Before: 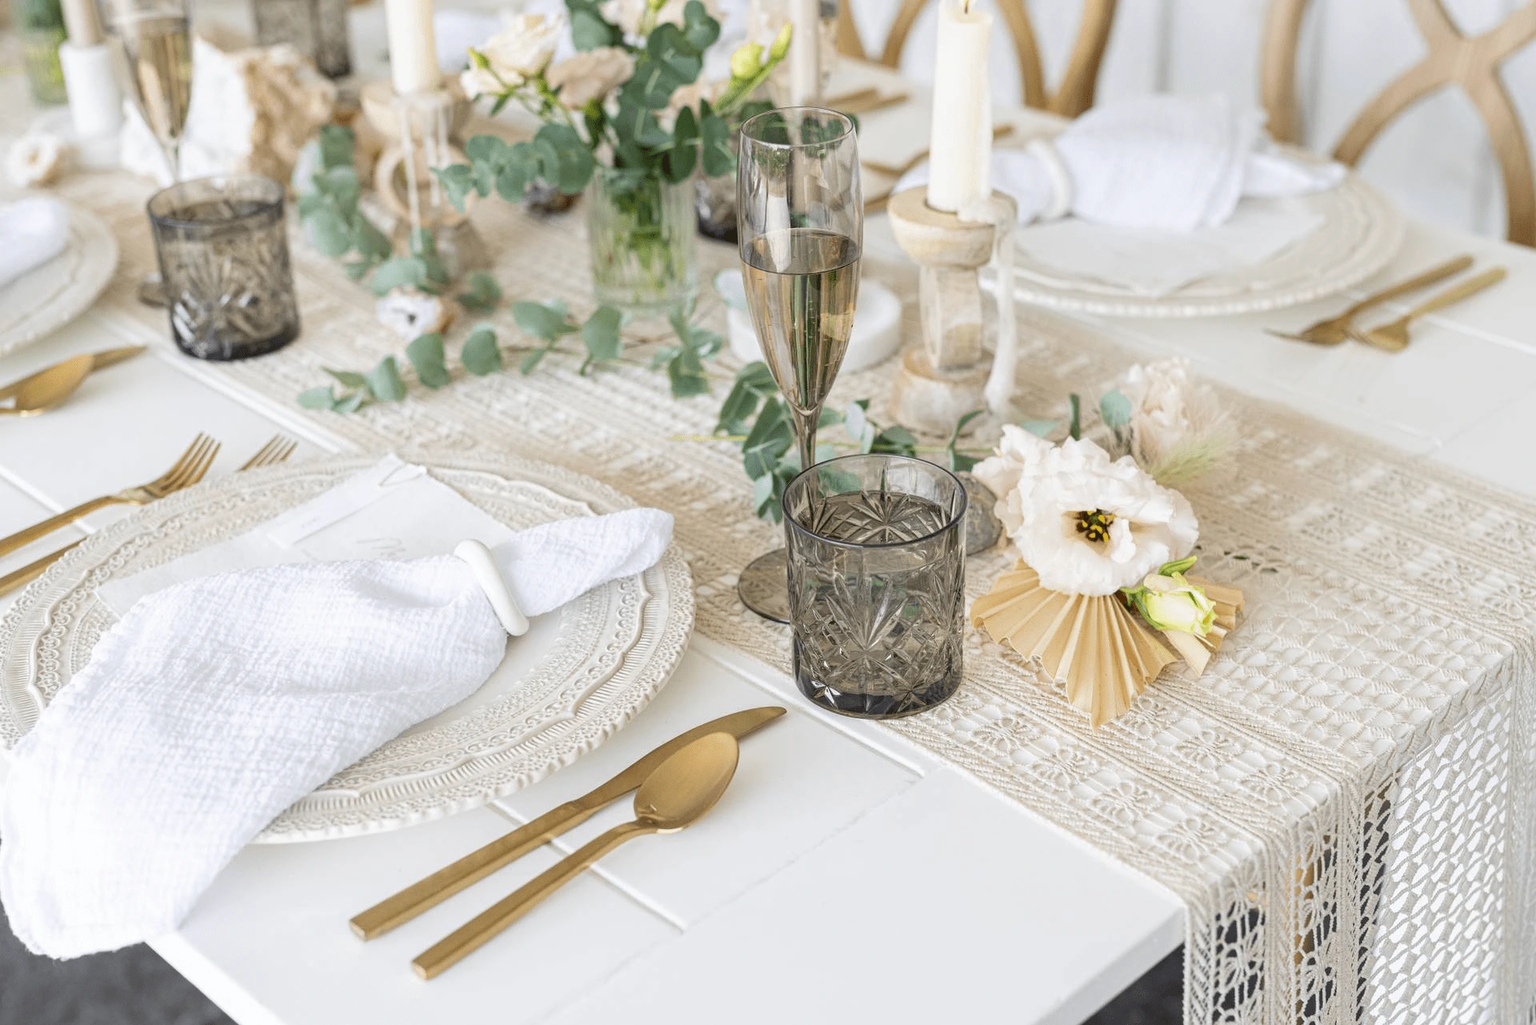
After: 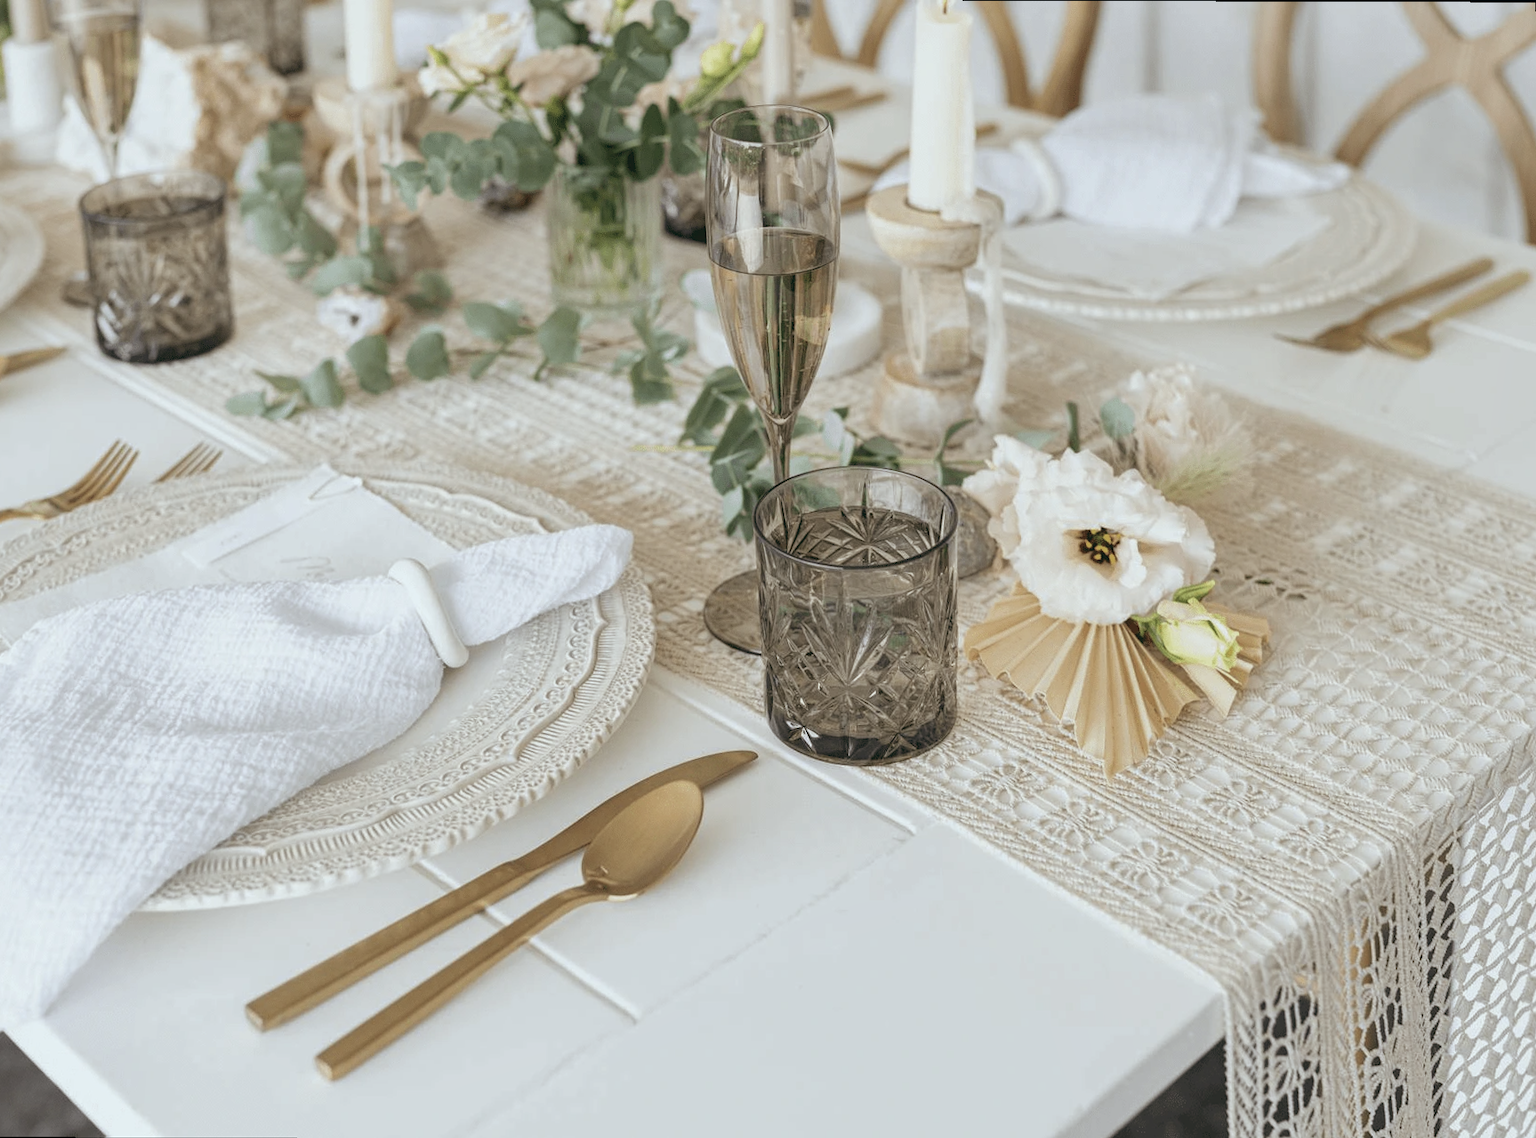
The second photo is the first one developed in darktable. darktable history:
color balance: lift [1, 0.994, 1.002, 1.006], gamma [0.957, 1.081, 1.016, 0.919], gain [0.97, 0.972, 1.01, 1.028], input saturation 91.06%, output saturation 79.8%
shadows and highlights: shadows 25, white point adjustment -3, highlights -30
rotate and perspective: rotation 0.215°, lens shift (vertical) -0.139, crop left 0.069, crop right 0.939, crop top 0.002, crop bottom 0.996
crop and rotate: left 3.238%
